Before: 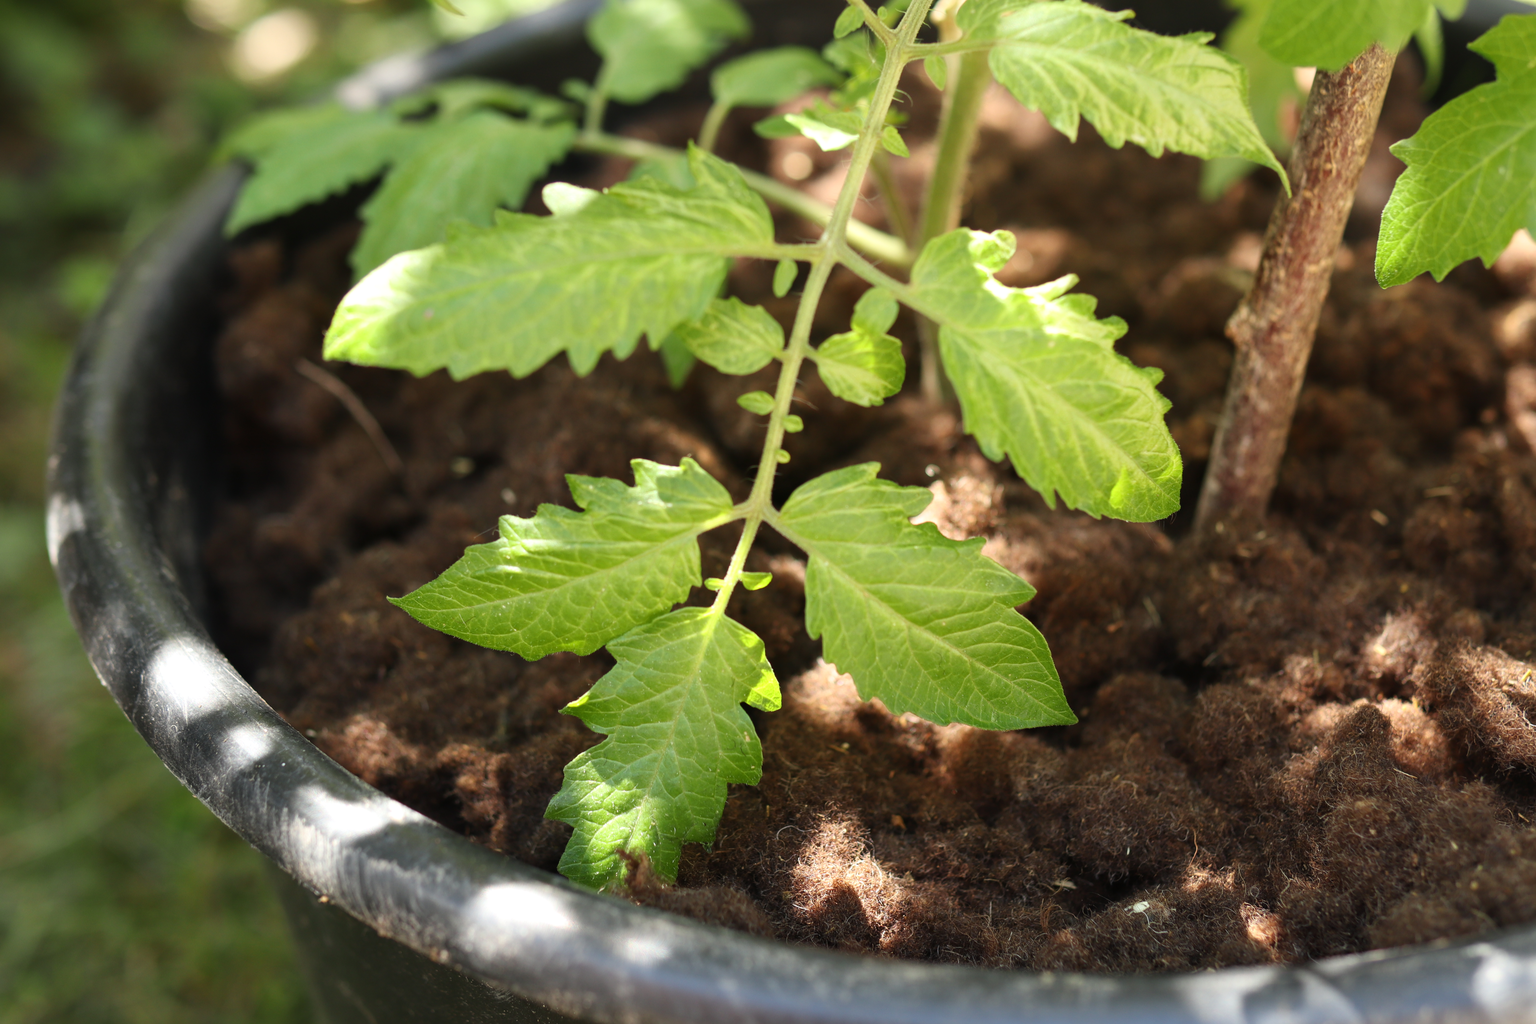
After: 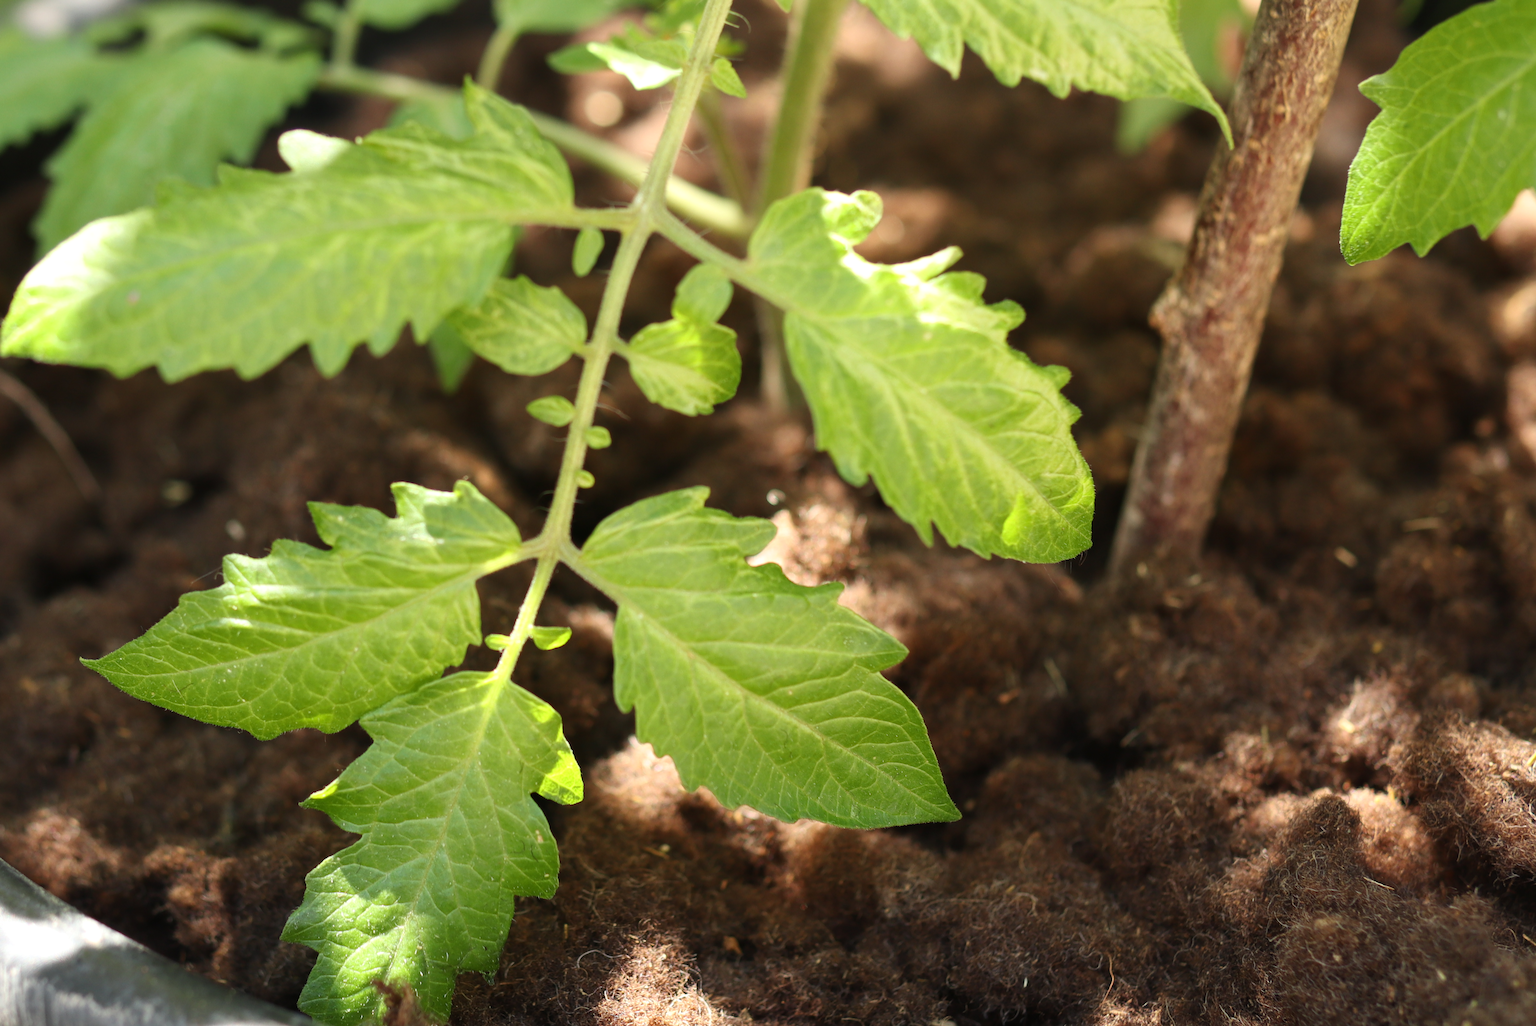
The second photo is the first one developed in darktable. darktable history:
crop and rotate: left 21.117%, top 7.908%, right 0.46%, bottom 13.459%
tone equalizer: on, module defaults
